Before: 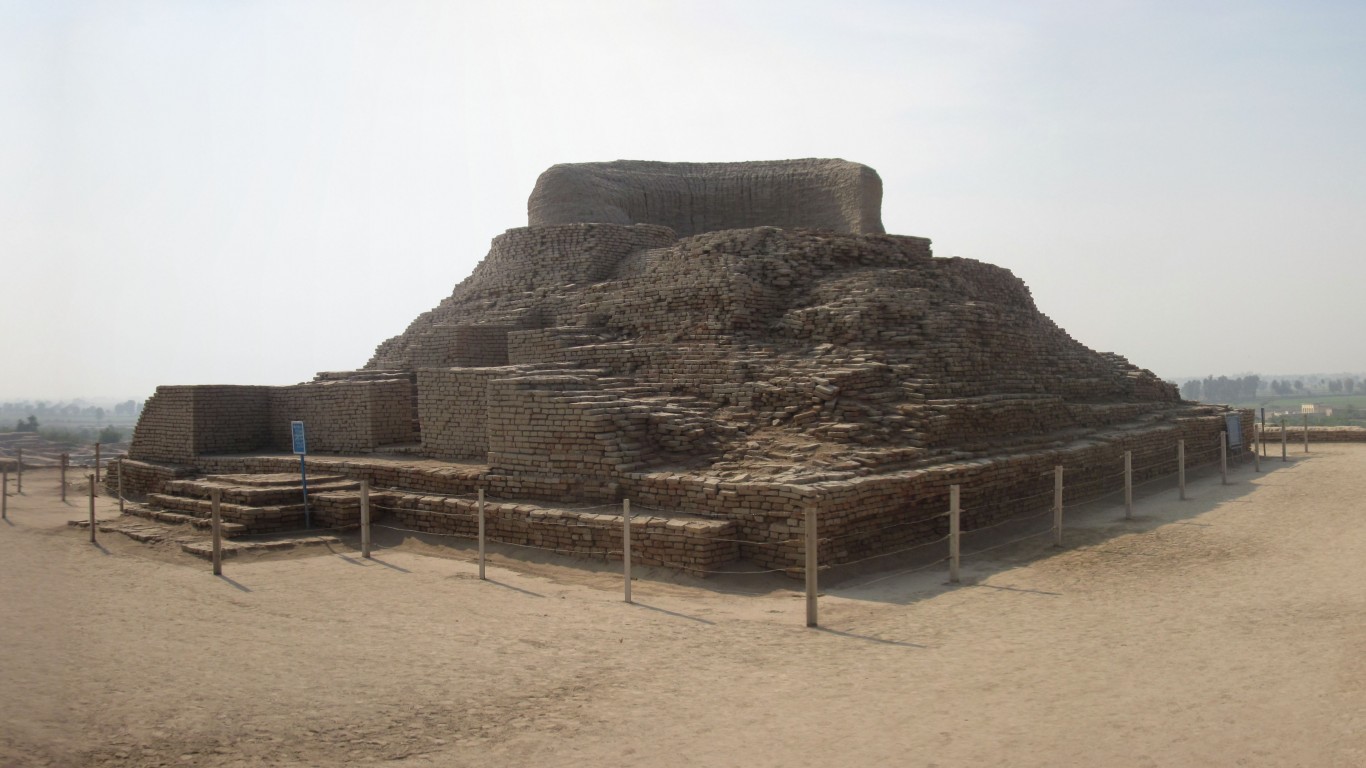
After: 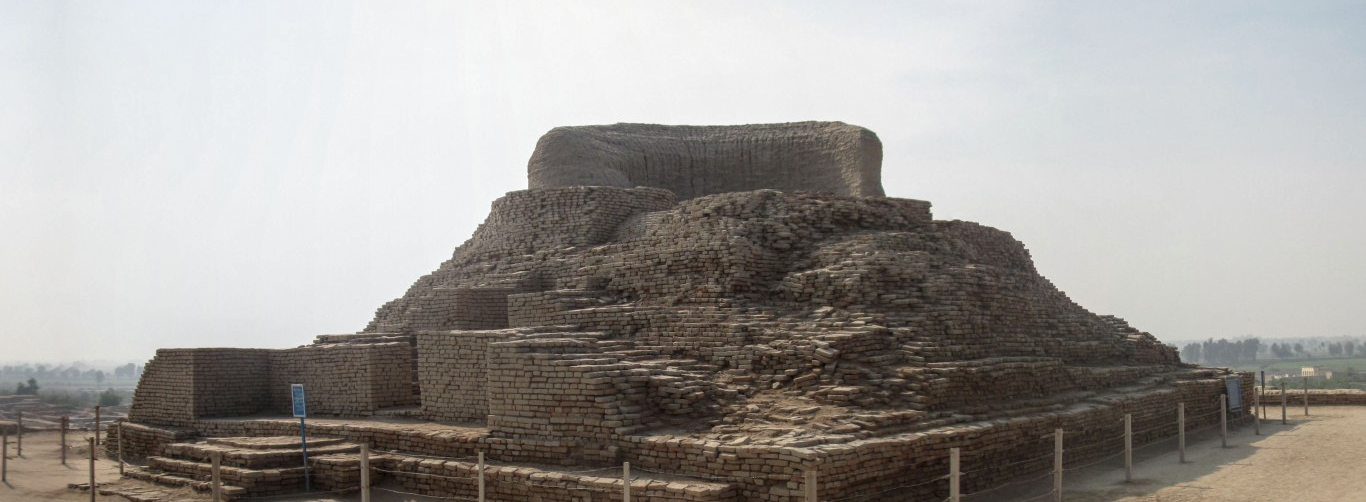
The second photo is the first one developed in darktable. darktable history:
local contrast: detail 130%
crop and rotate: top 4.896%, bottom 29.665%
color zones: curves: ch0 [(0, 0.5) (0.143, 0.5) (0.286, 0.5) (0.429, 0.495) (0.571, 0.437) (0.714, 0.44) (0.857, 0.496) (1, 0.5)]
